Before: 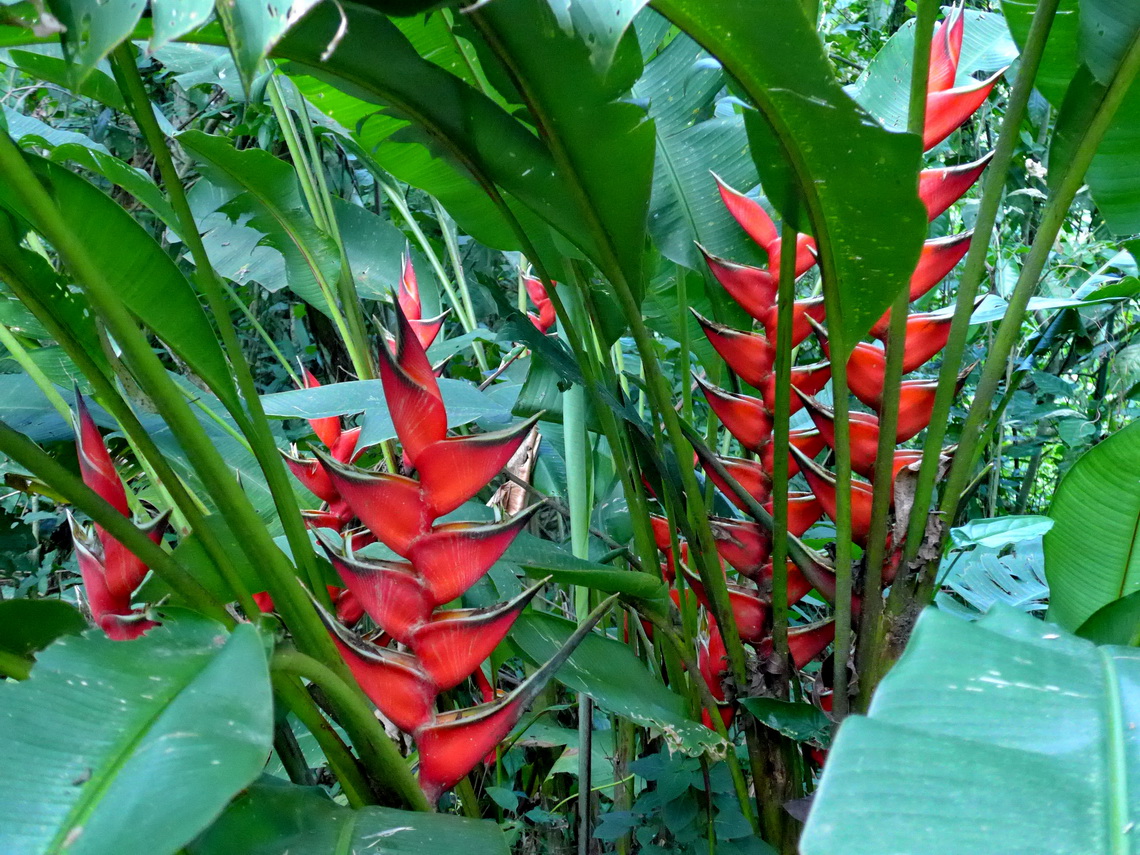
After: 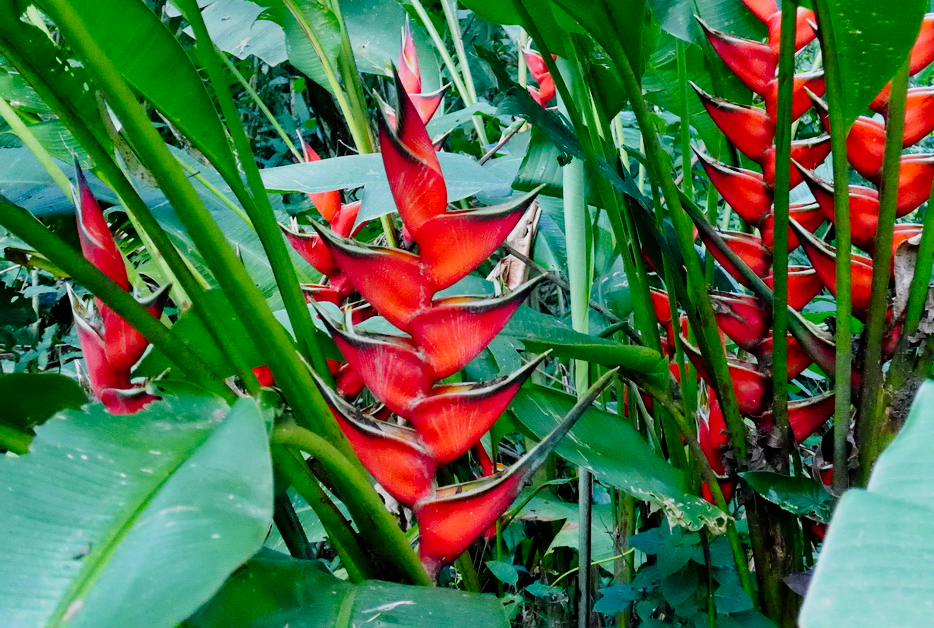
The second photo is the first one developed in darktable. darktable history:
crop: top 26.439%, right 18.008%
tone curve: curves: ch0 [(0, 0) (0.128, 0.068) (0.292, 0.274) (0.453, 0.507) (0.653, 0.717) (0.785, 0.817) (0.995, 0.917)]; ch1 [(0, 0) (0.384, 0.365) (0.463, 0.447) (0.486, 0.474) (0.503, 0.497) (0.52, 0.525) (0.559, 0.591) (0.583, 0.623) (0.672, 0.699) (0.766, 0.773) (1, 1)]; ch2 [(0, 0) (0.374, 0.344) (0.446, 0.443) (0.501, 0.5) (0.527, 0.549) (0.565, 0.582) (0.624, 0.632) (1, 1)], preserve colors none
